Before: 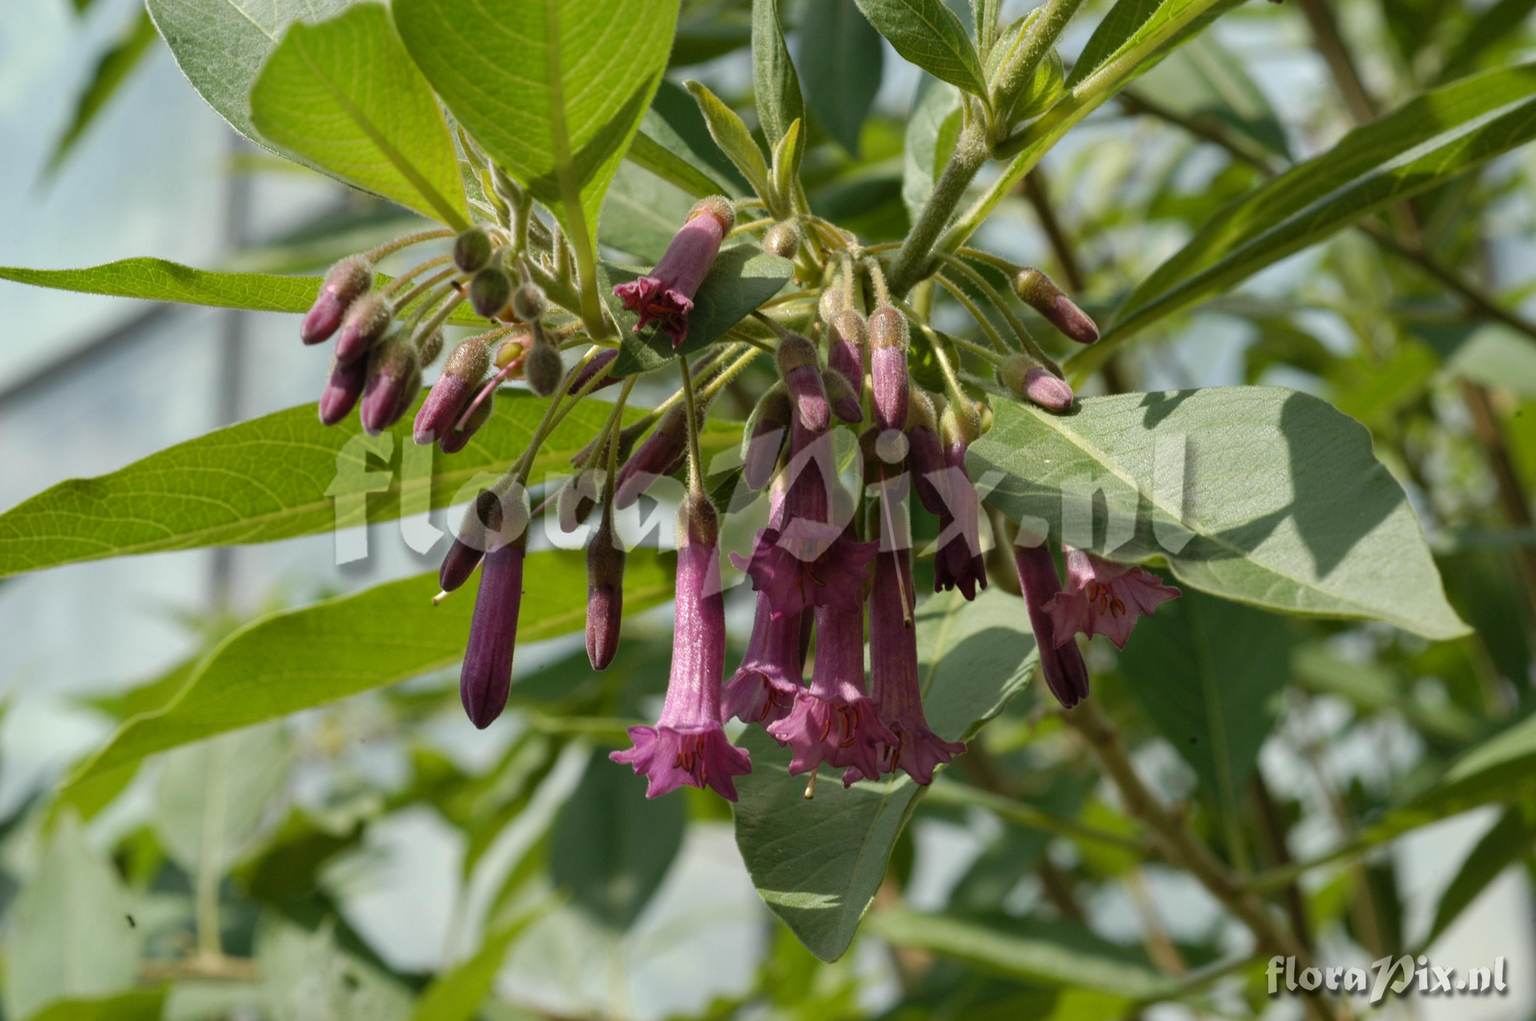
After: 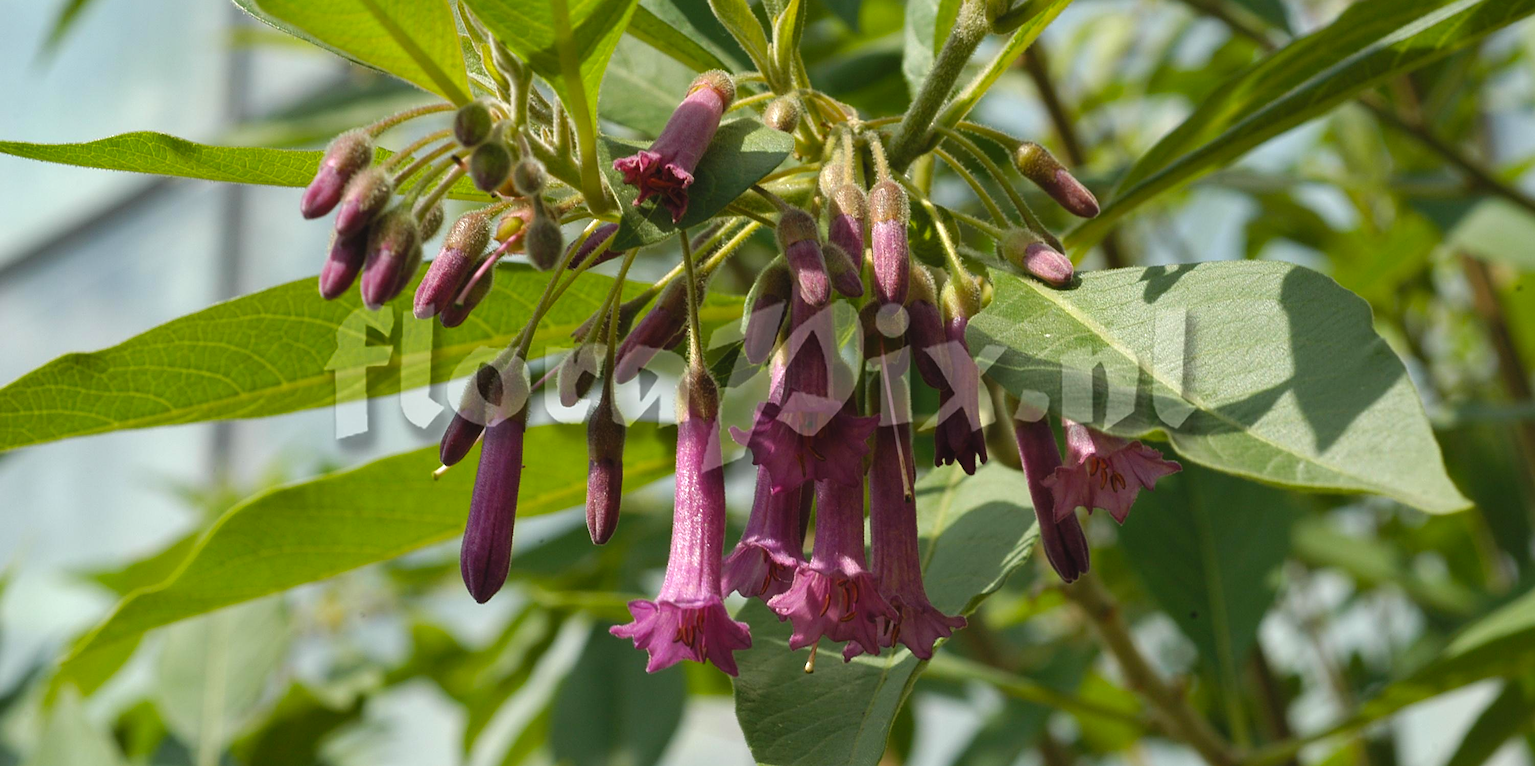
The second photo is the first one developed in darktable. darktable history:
exposure: black level correction 0.001, compensate highlight preservation false
sharpen: on, module defaults
crop and rotate: top 12.363%, bottom 12.561%
color balance rgb: power › hue 61.8°, global offset › luminance 0.505%, linear chroma grading › global chroma 8.217%, perceptual saturation grading › global saturation 0.736%, perceptual brilliance grading › global brilliance 3.249%, global vibrance 20%
